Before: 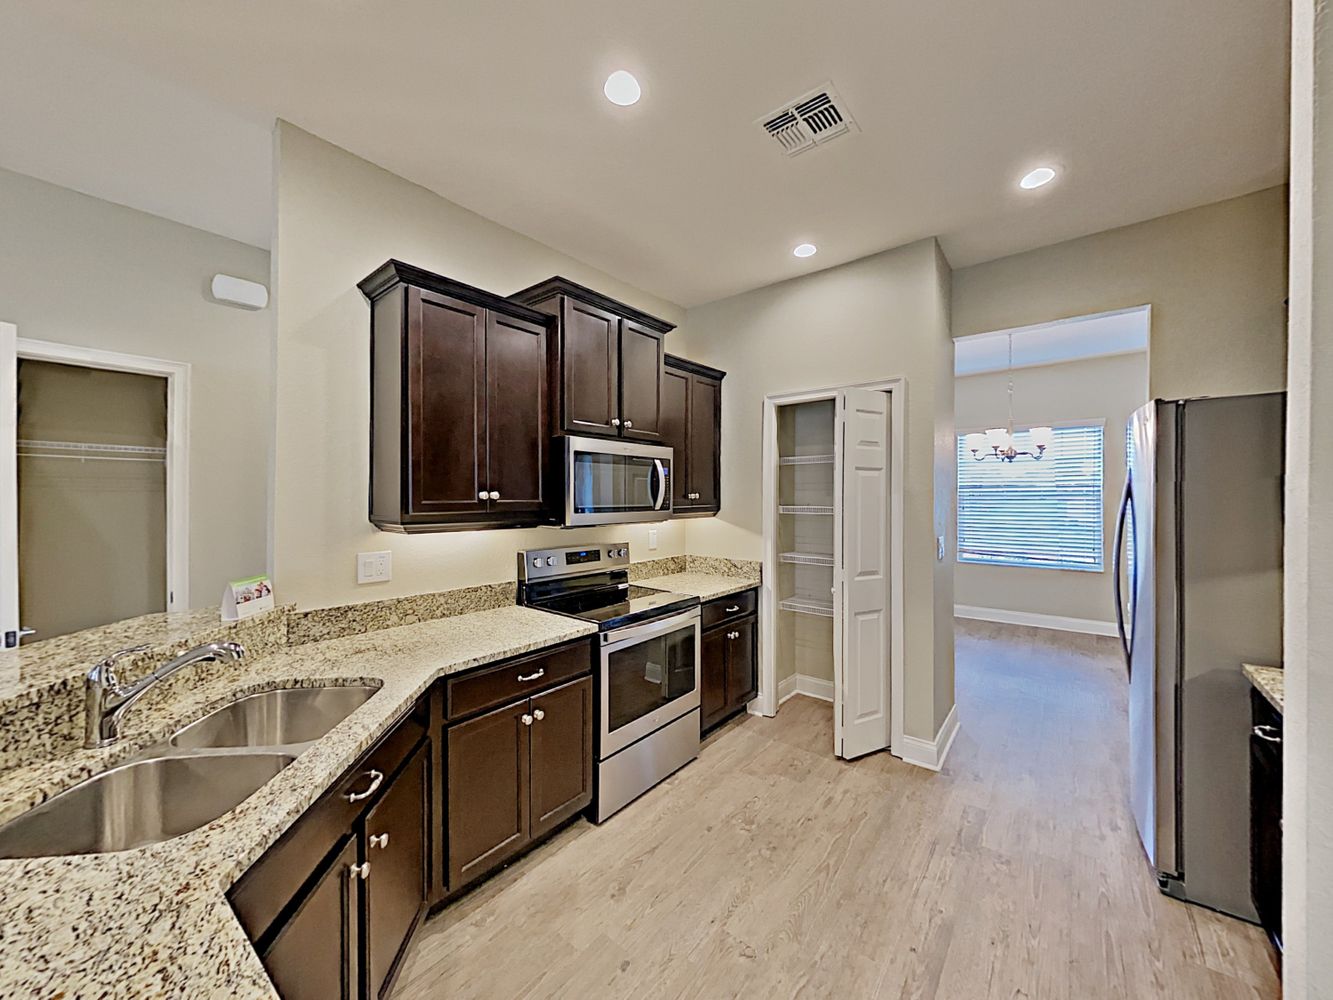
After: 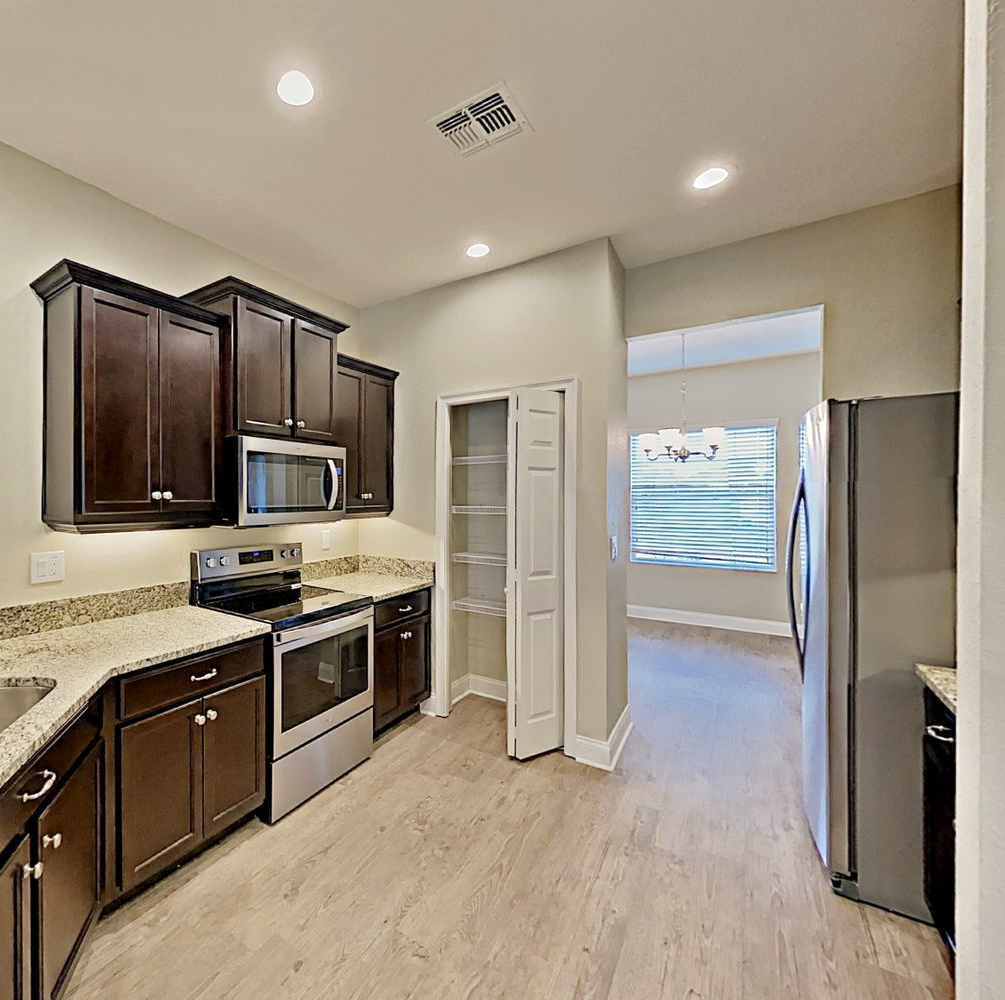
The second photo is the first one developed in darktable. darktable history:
crop and rotate: left 24.6%
exposure: exposure 0.127 EV, compensate highlight preservation false
color correction: highlights b* 3
